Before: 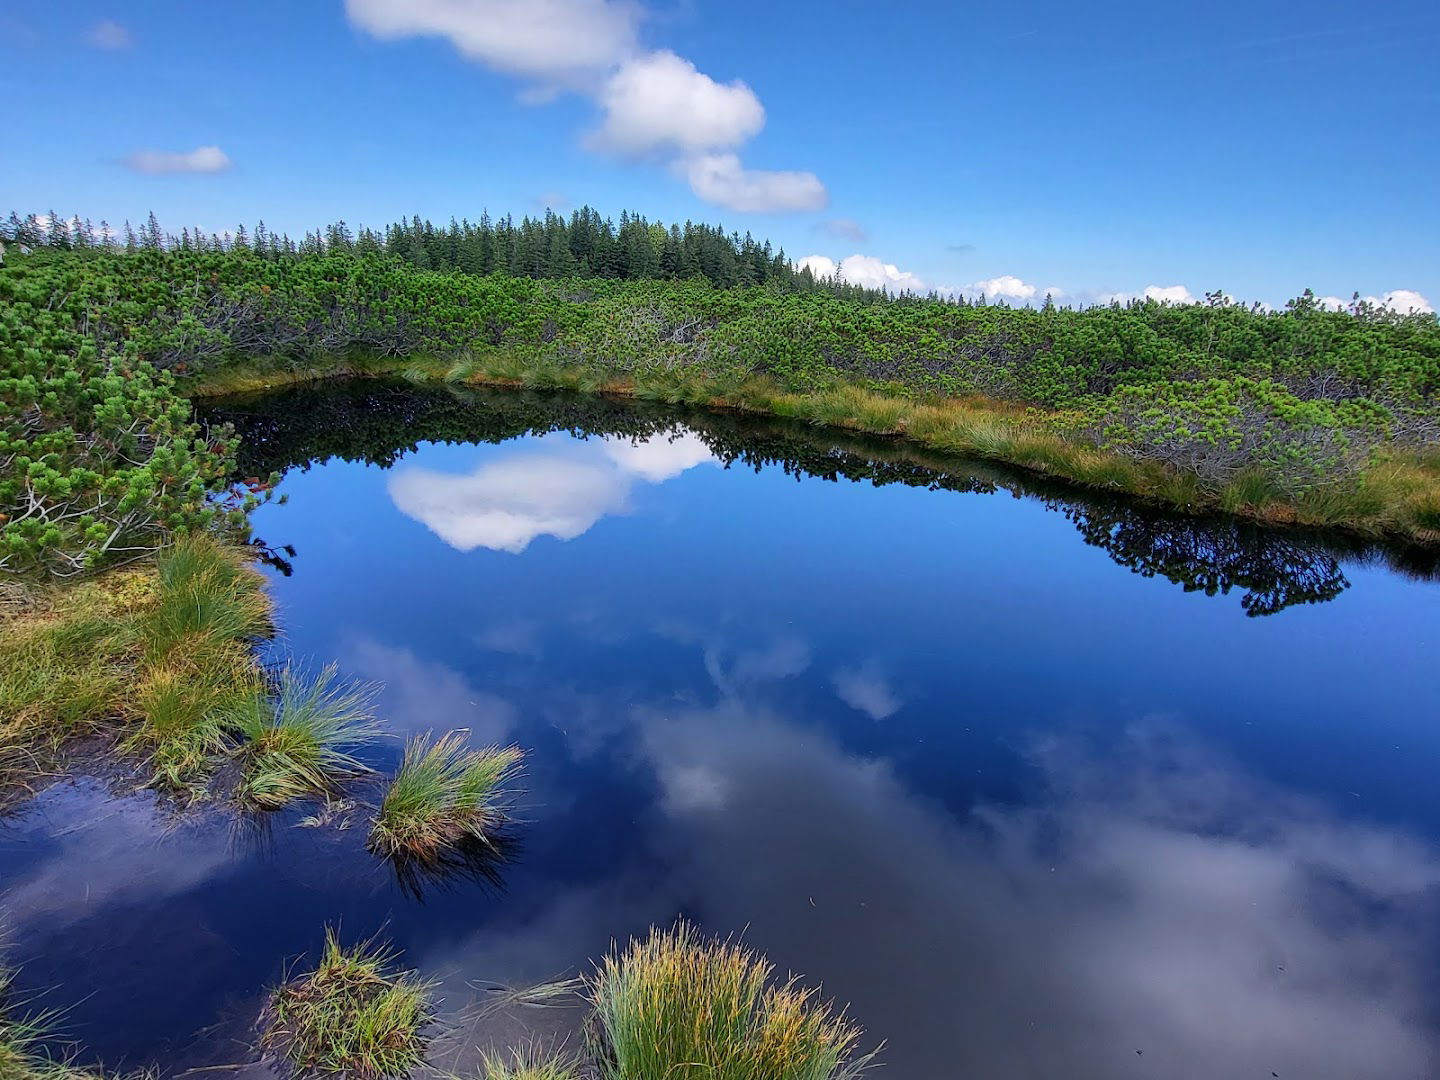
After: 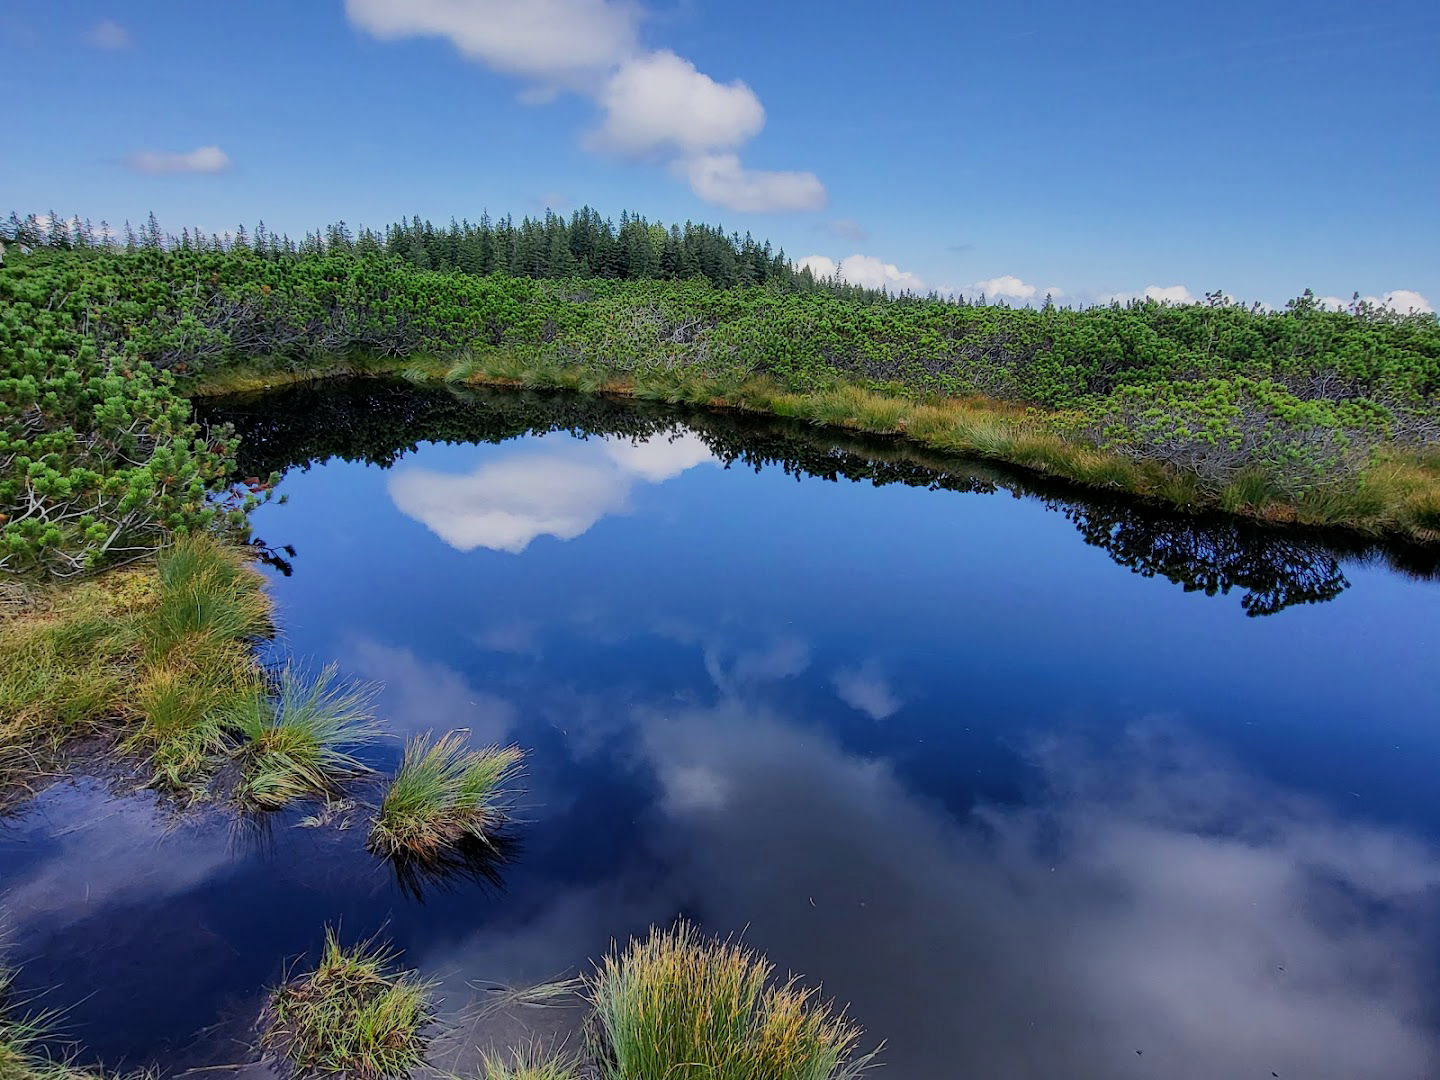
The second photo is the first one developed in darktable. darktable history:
filmic rgb: black relative exposure -8.02 EV, white relative exposure 3.95 EV, threshold 5.97 EV, hardness 4.26, iterations of high-quality reconstruction 0, enable highlight reconstruction true
